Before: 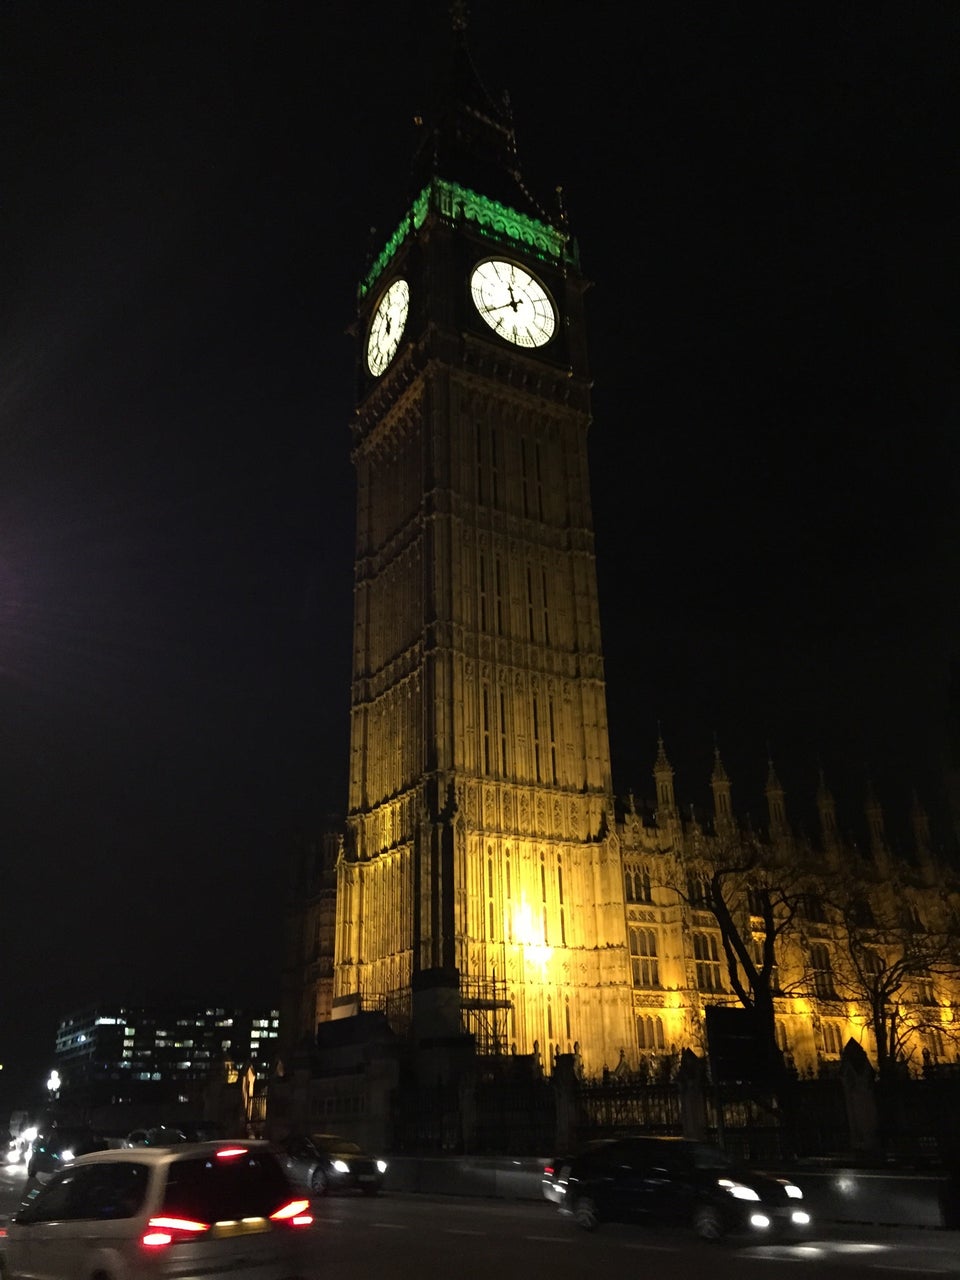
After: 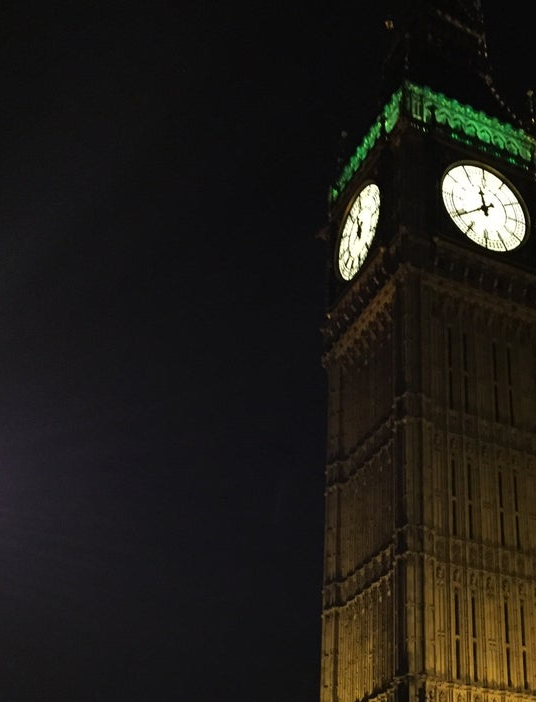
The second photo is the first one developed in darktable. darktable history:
crop and rotate: left 3.056%, top 7.549%, right 41.011%, bottom 37.579%
